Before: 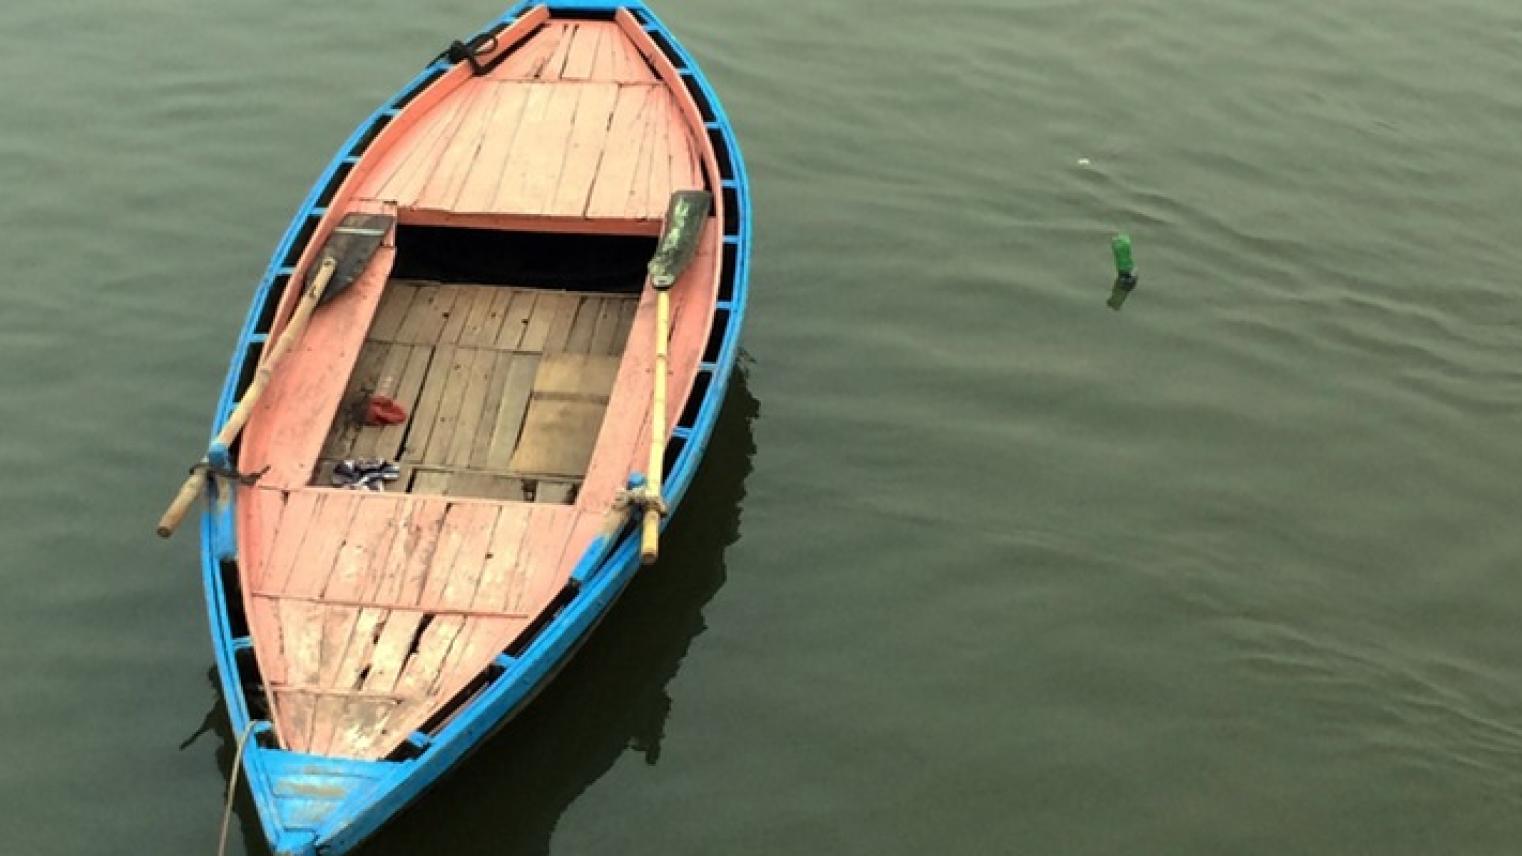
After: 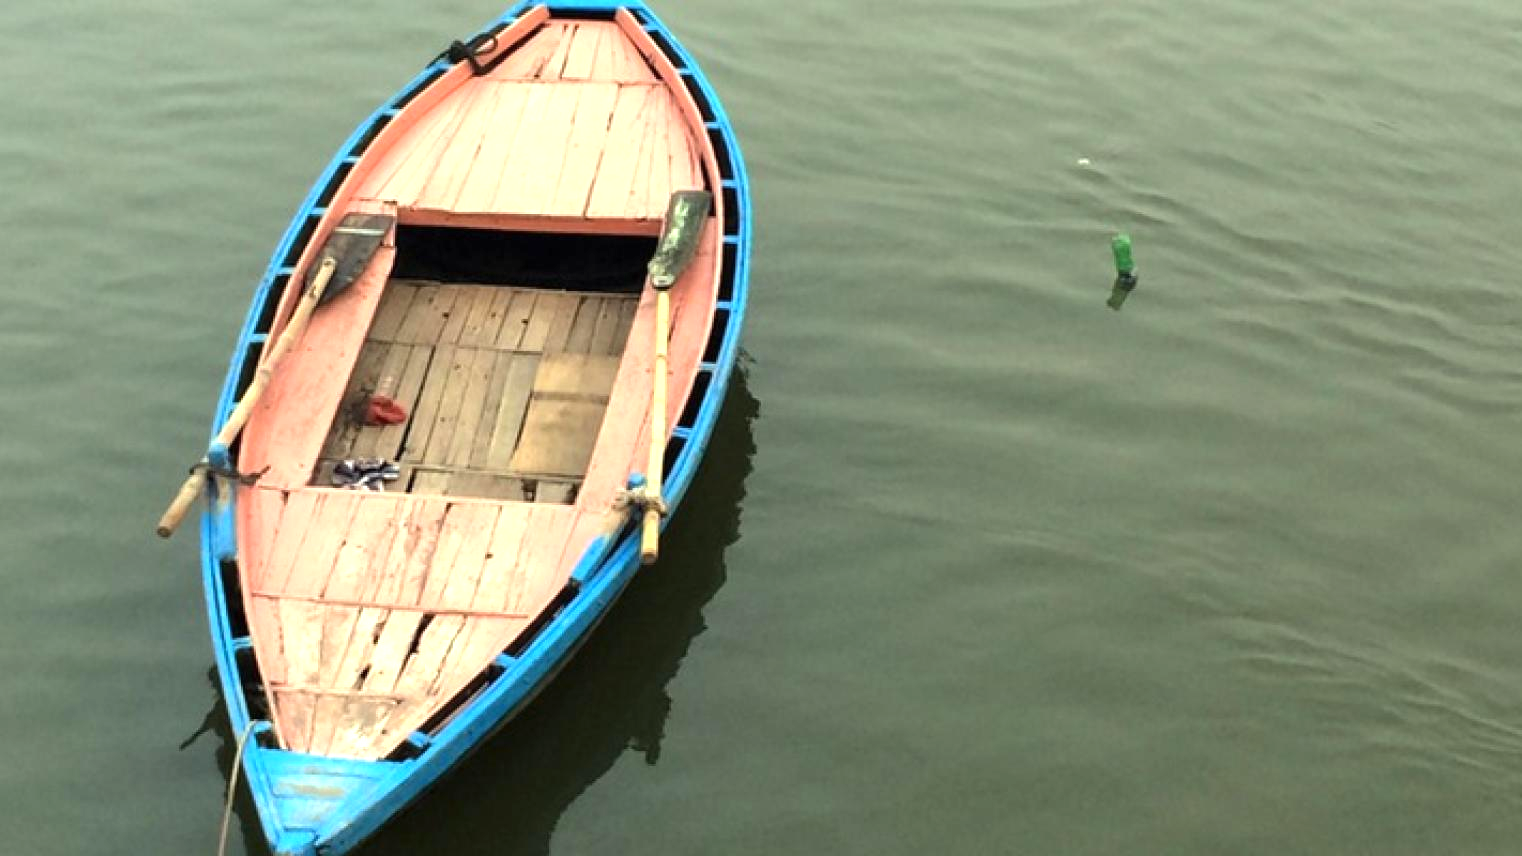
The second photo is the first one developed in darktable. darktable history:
exposure: black level correction 0, exposure 0.592 EV, compensate highlight preservation false
